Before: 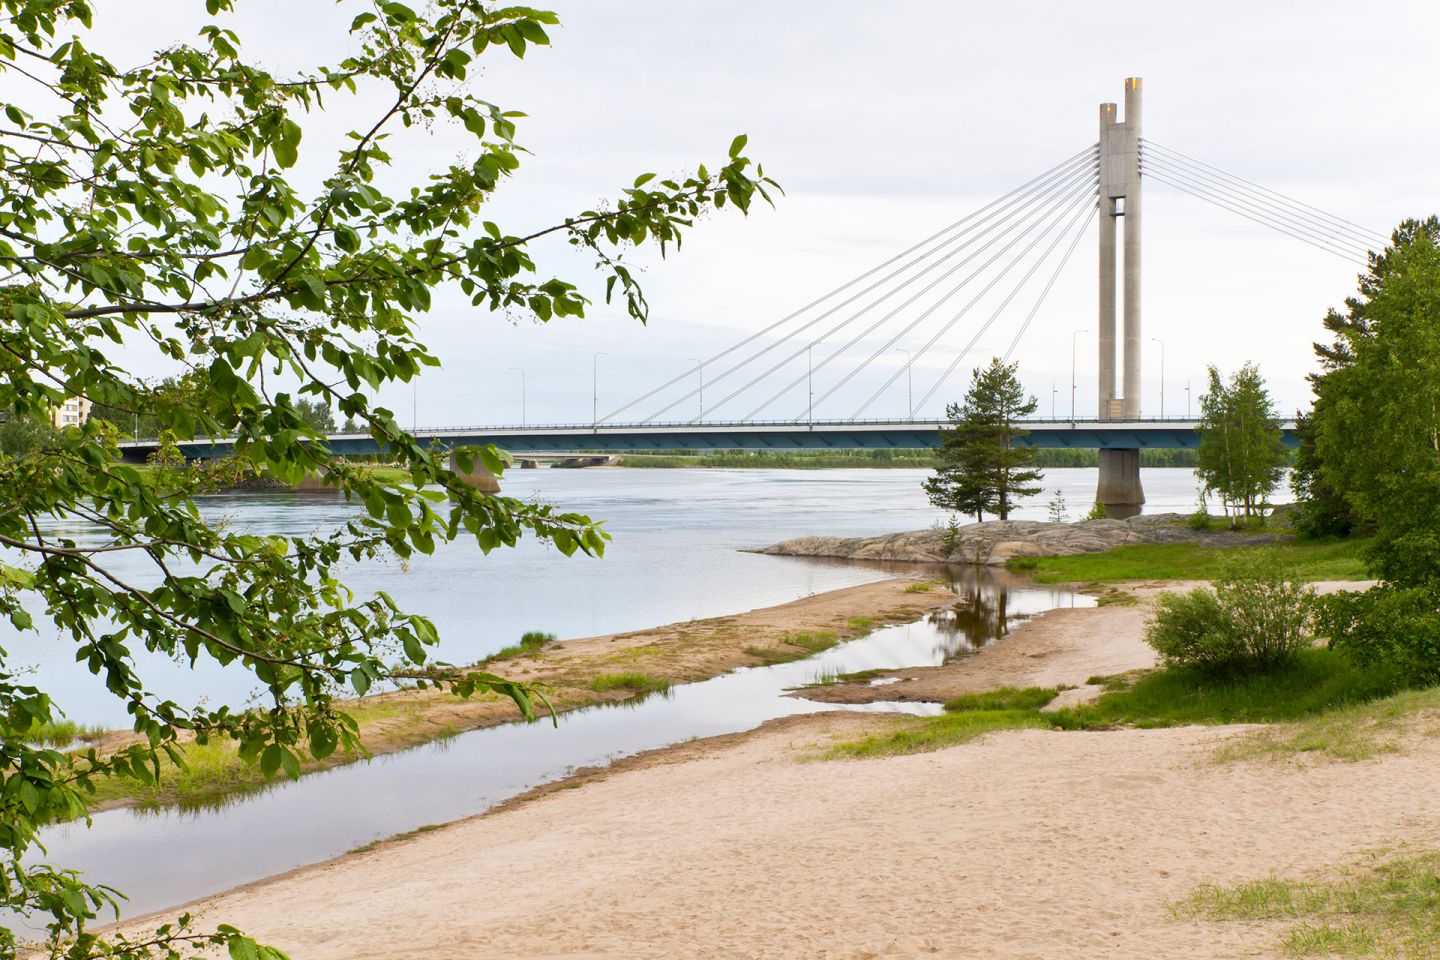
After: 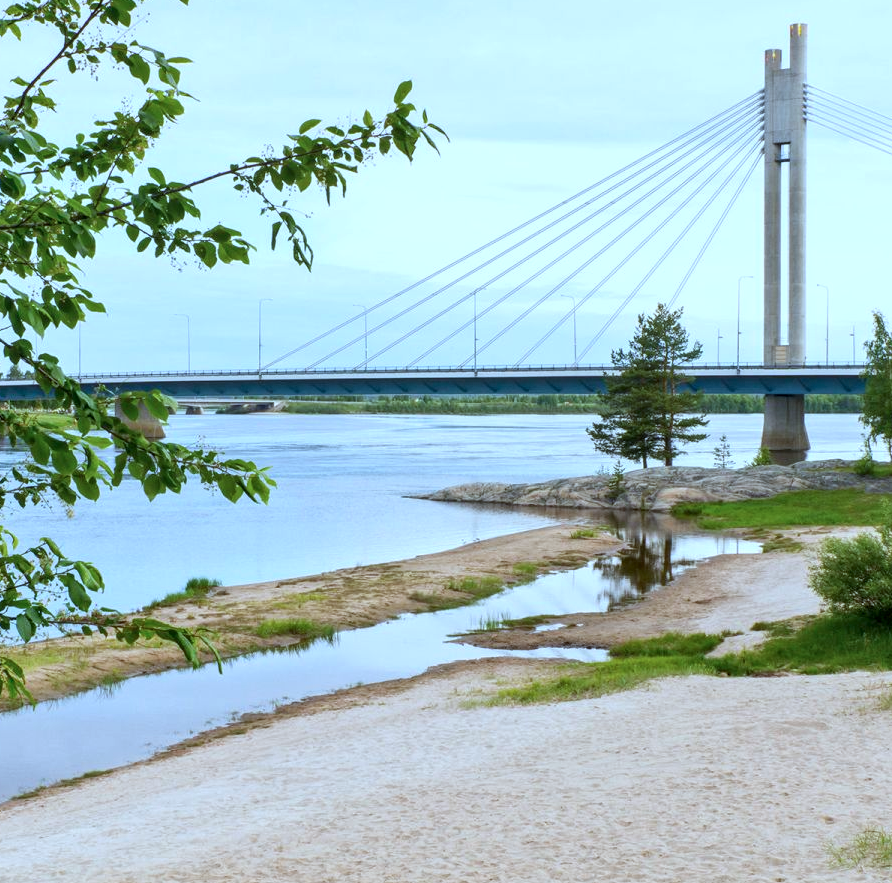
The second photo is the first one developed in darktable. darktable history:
crop and rotate: left 23.31%, top 5.632%, right 14.707%, bottom 2.311%
local contrast: on, module defaults
color calibration: x 0.398, y 0.386, temperature 3704.3 K
